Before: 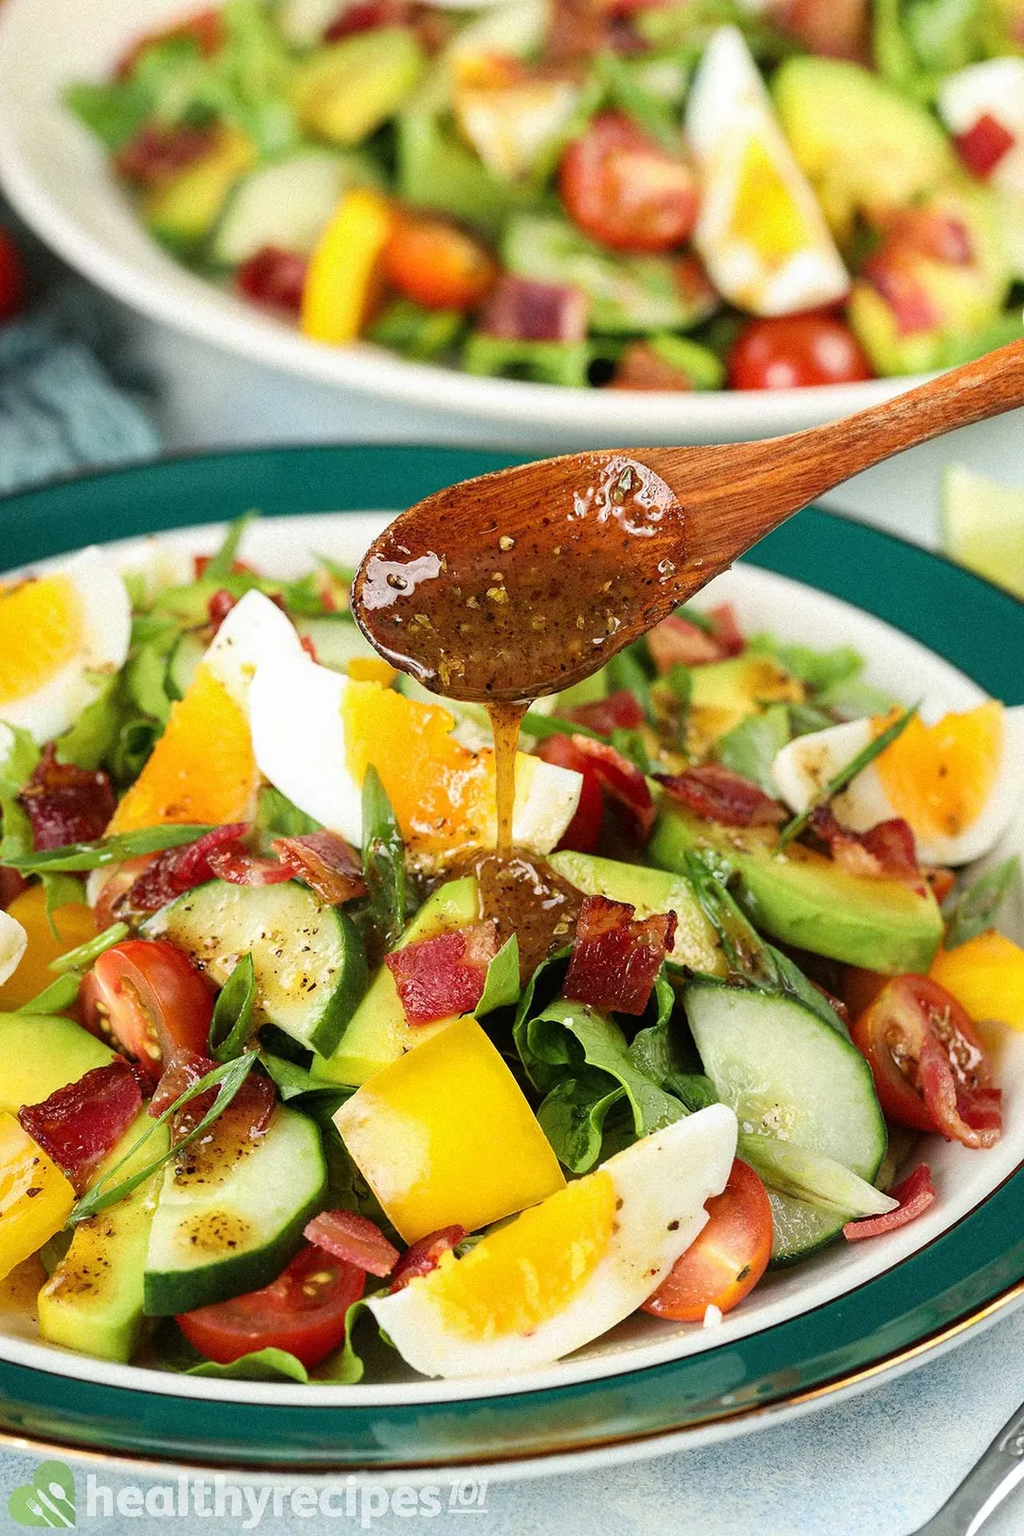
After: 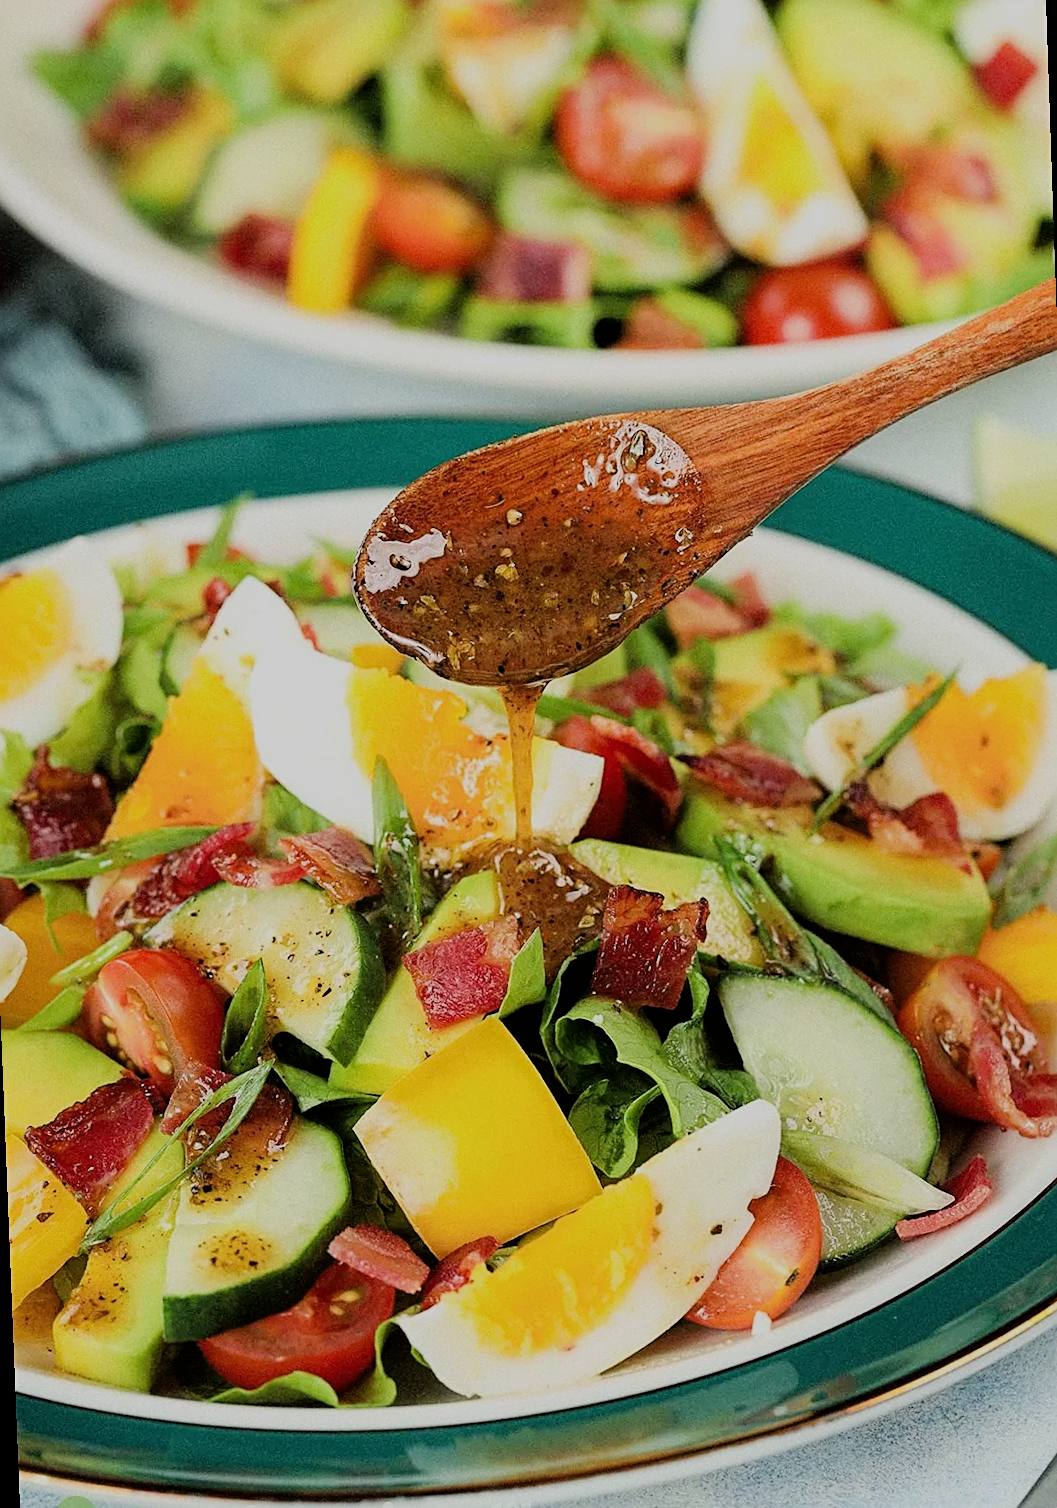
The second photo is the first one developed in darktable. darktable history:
sharpen: on, module defaults
filmic rgb: black relative exposure -6.98 EV, white relative exposure 5.63 EV, hardness 2.86
rotate and perspective: rotation -2.12°, lens shift (vertical) 0.009, lens shift (horizontal) -0.008, automatic cropping original format, crop left 0.036, crop right 0.964, crop top 0.05, crop bottom 0.959
